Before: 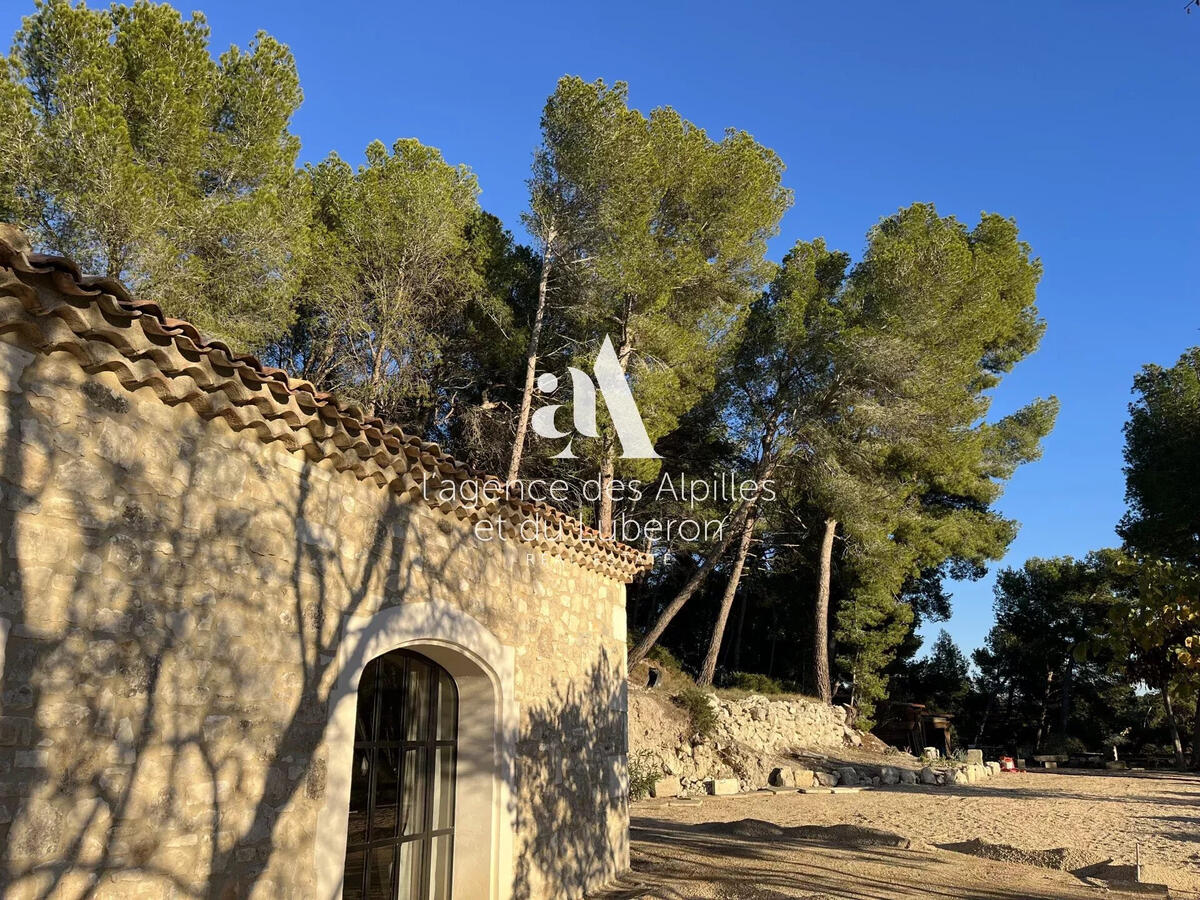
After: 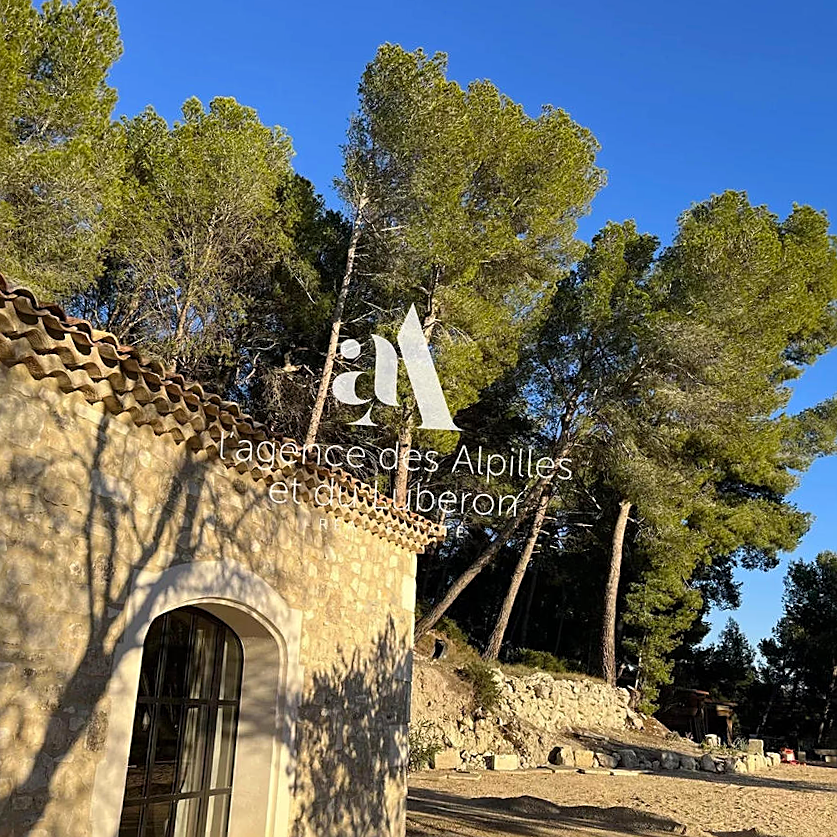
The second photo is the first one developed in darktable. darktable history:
color balance rgb: perceptual saturation grading › global saturation 10%, global vibrance 10%
crop and rotate: angle -3.27°, left 14.277%, top 0.028%, right 10.766%, bottom 0.028%
sharpen: on, module defaults
